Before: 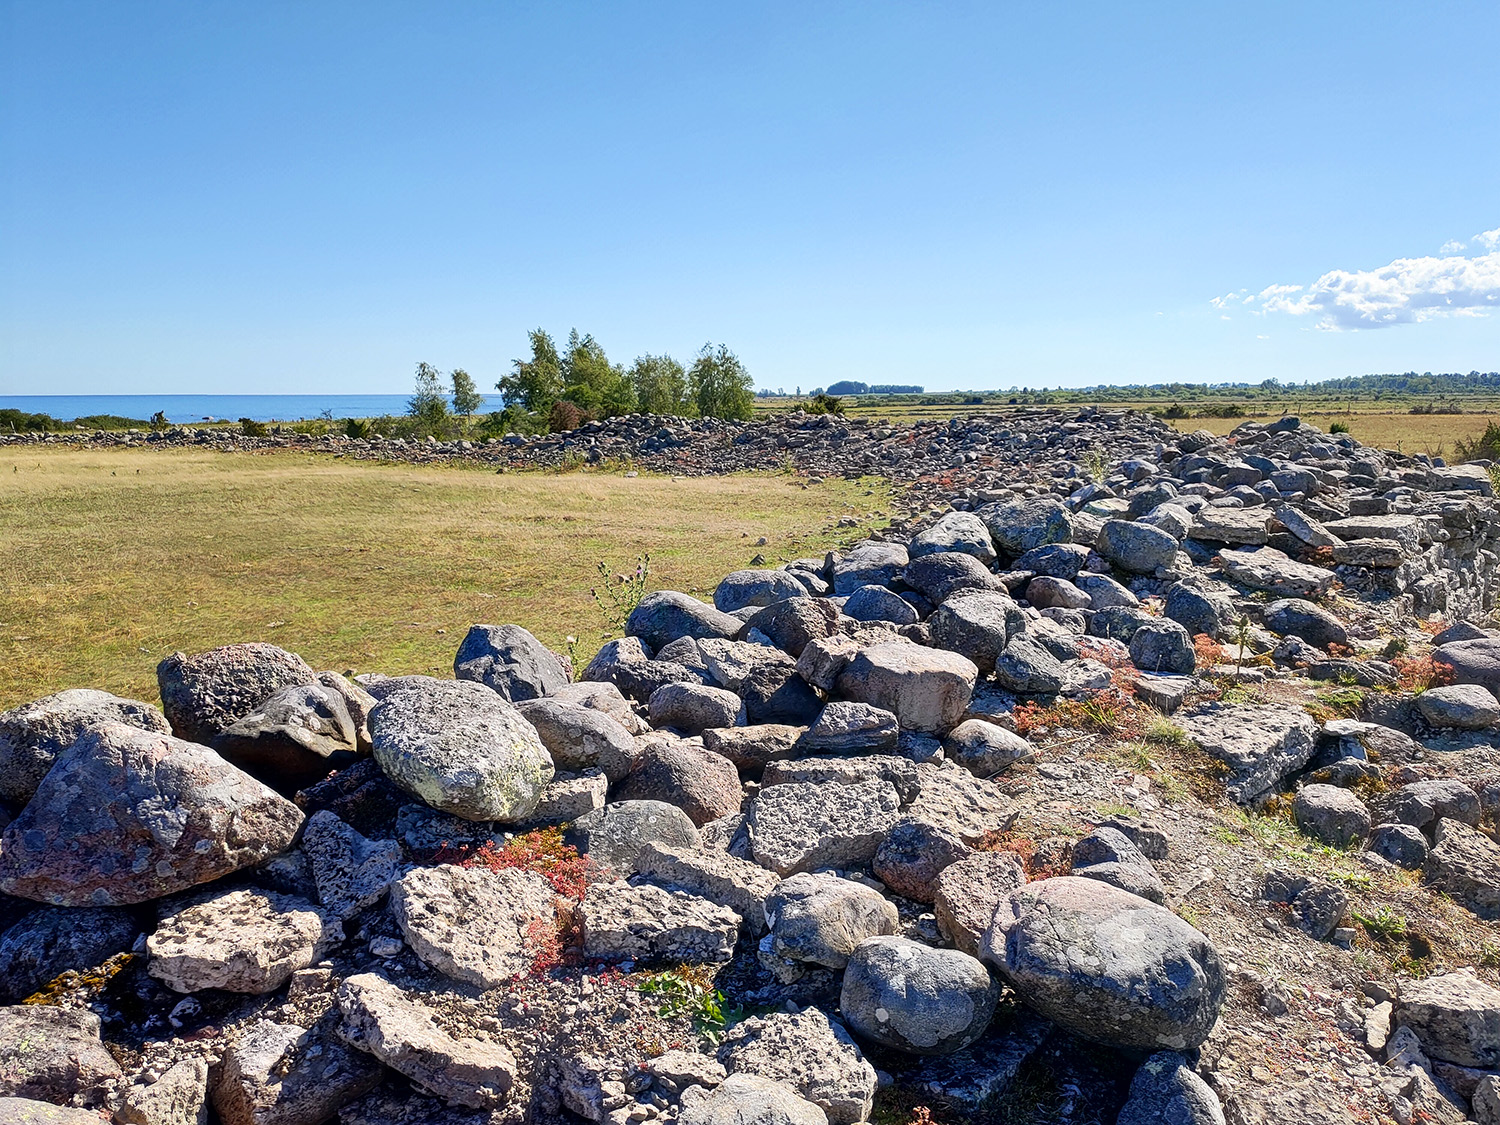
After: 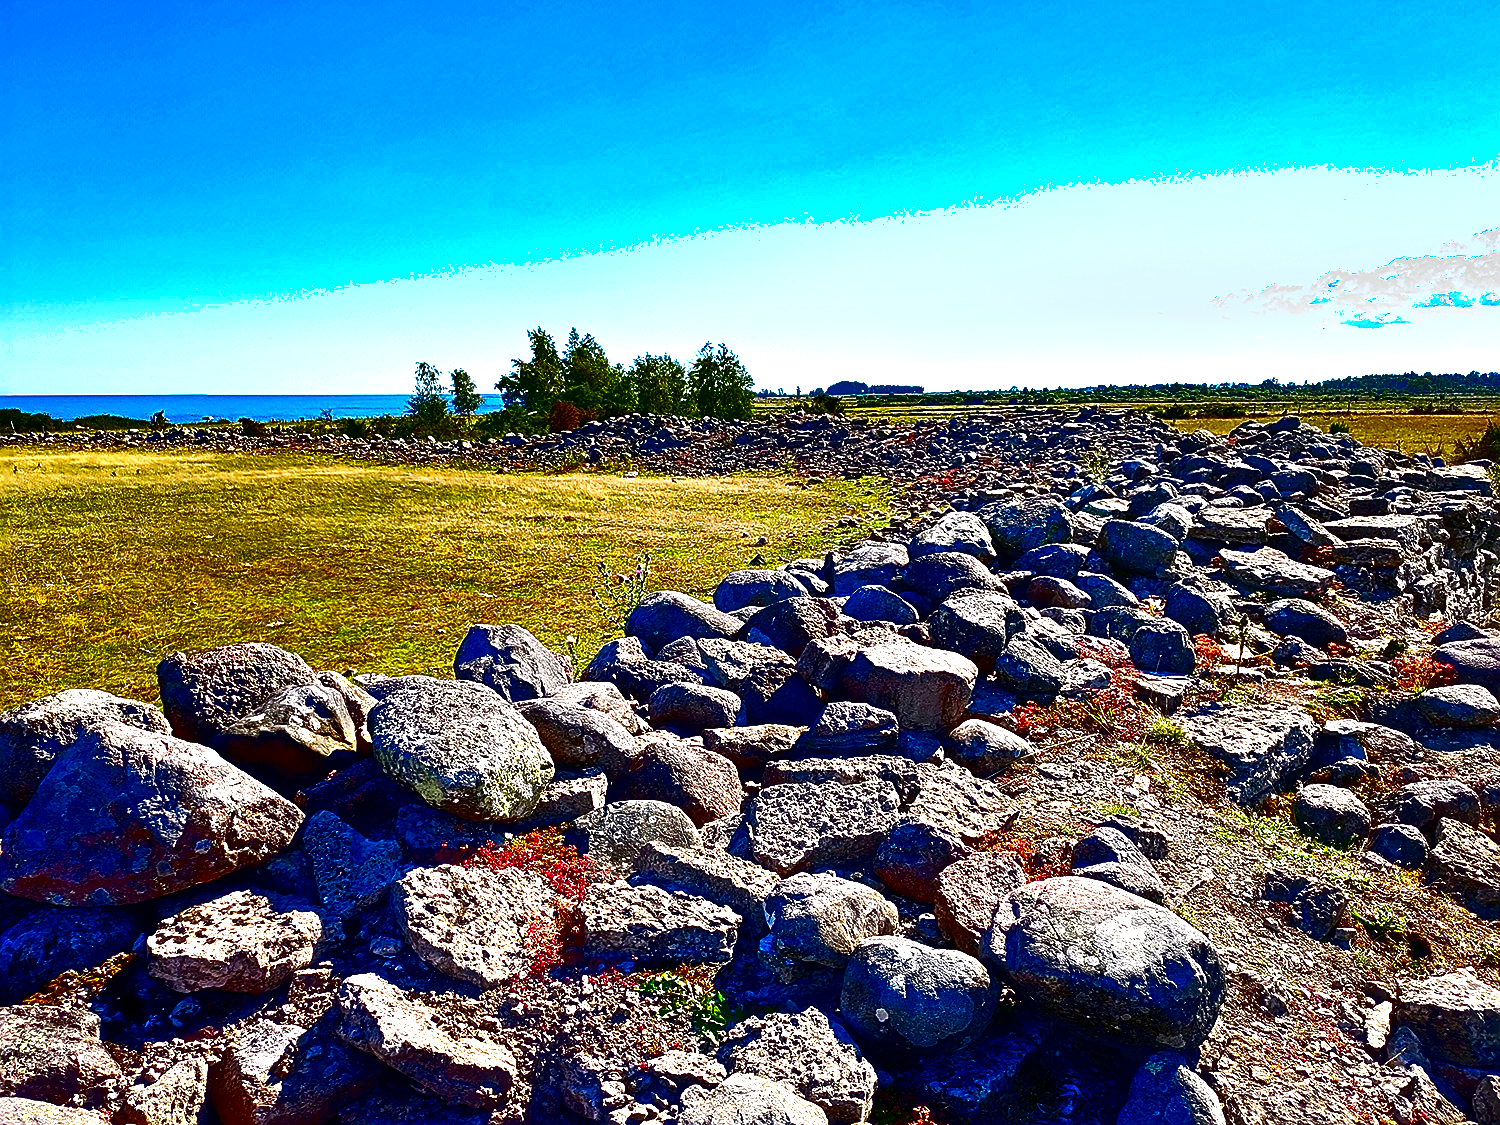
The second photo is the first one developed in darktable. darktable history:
contrast brightness saturation: brightness -0.993, saturation 0.998
exposure: exposure 0.755 EV, compensate highlight preservation false
shadows and highlights: soften with gaussian
sharpen: on, module defaults
